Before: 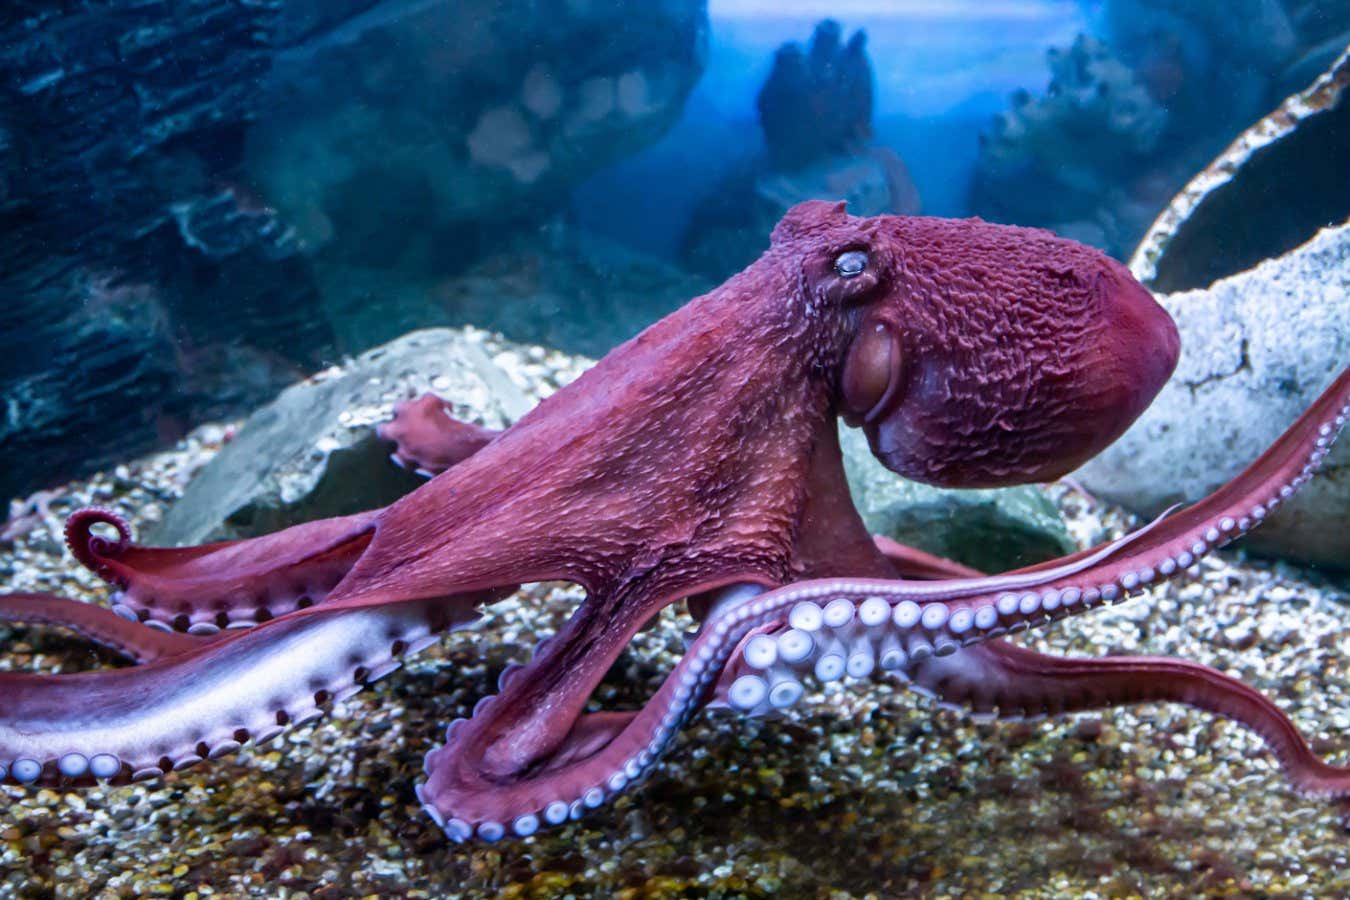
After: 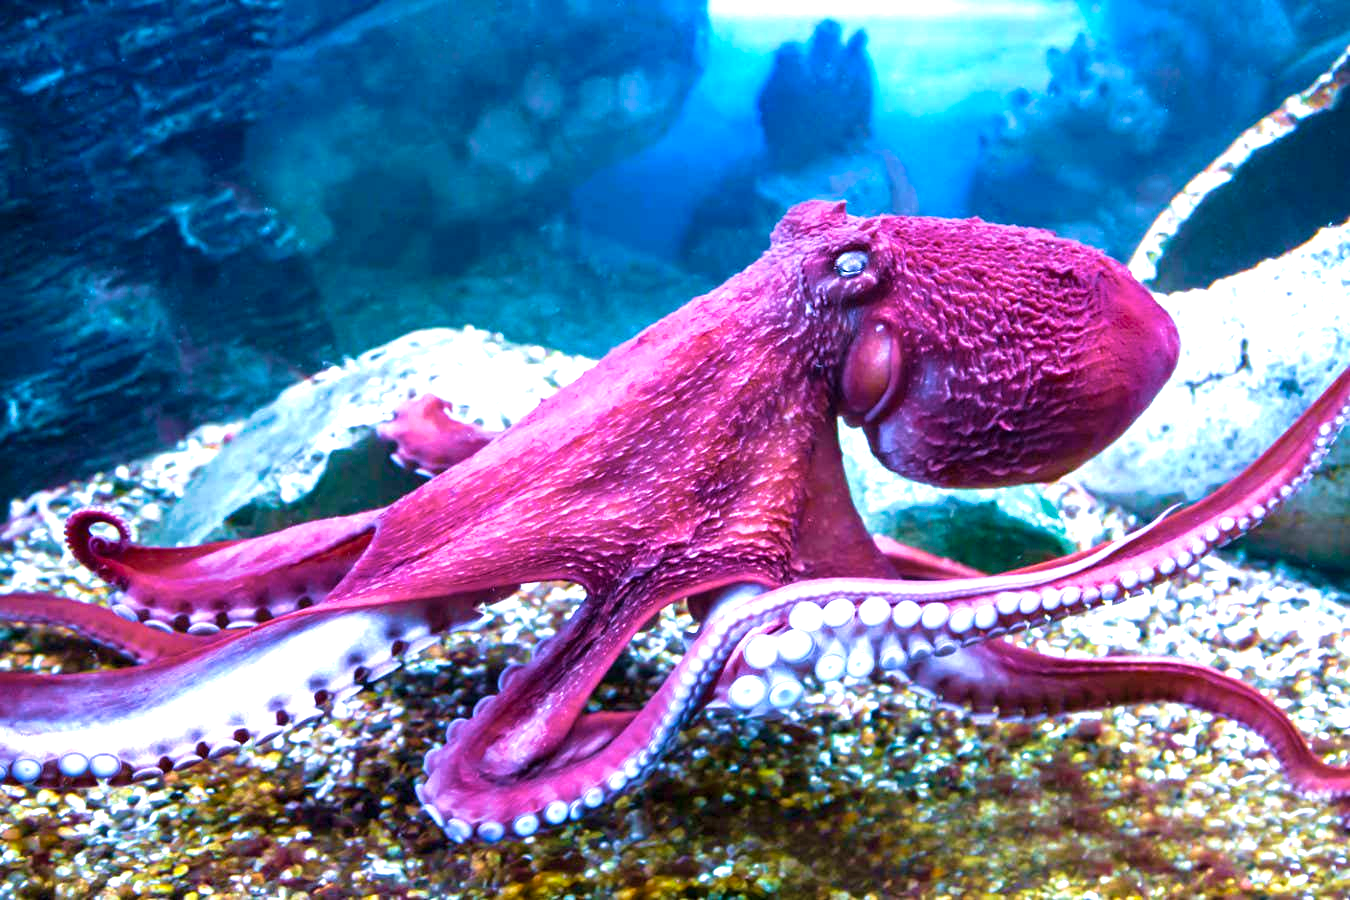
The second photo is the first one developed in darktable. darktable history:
color balance: output saturation 120%
exposure: exposure 1.223 EV, compensate highlight preservation false
velvia: strength 67.07%, mid-tones bias 0.972
